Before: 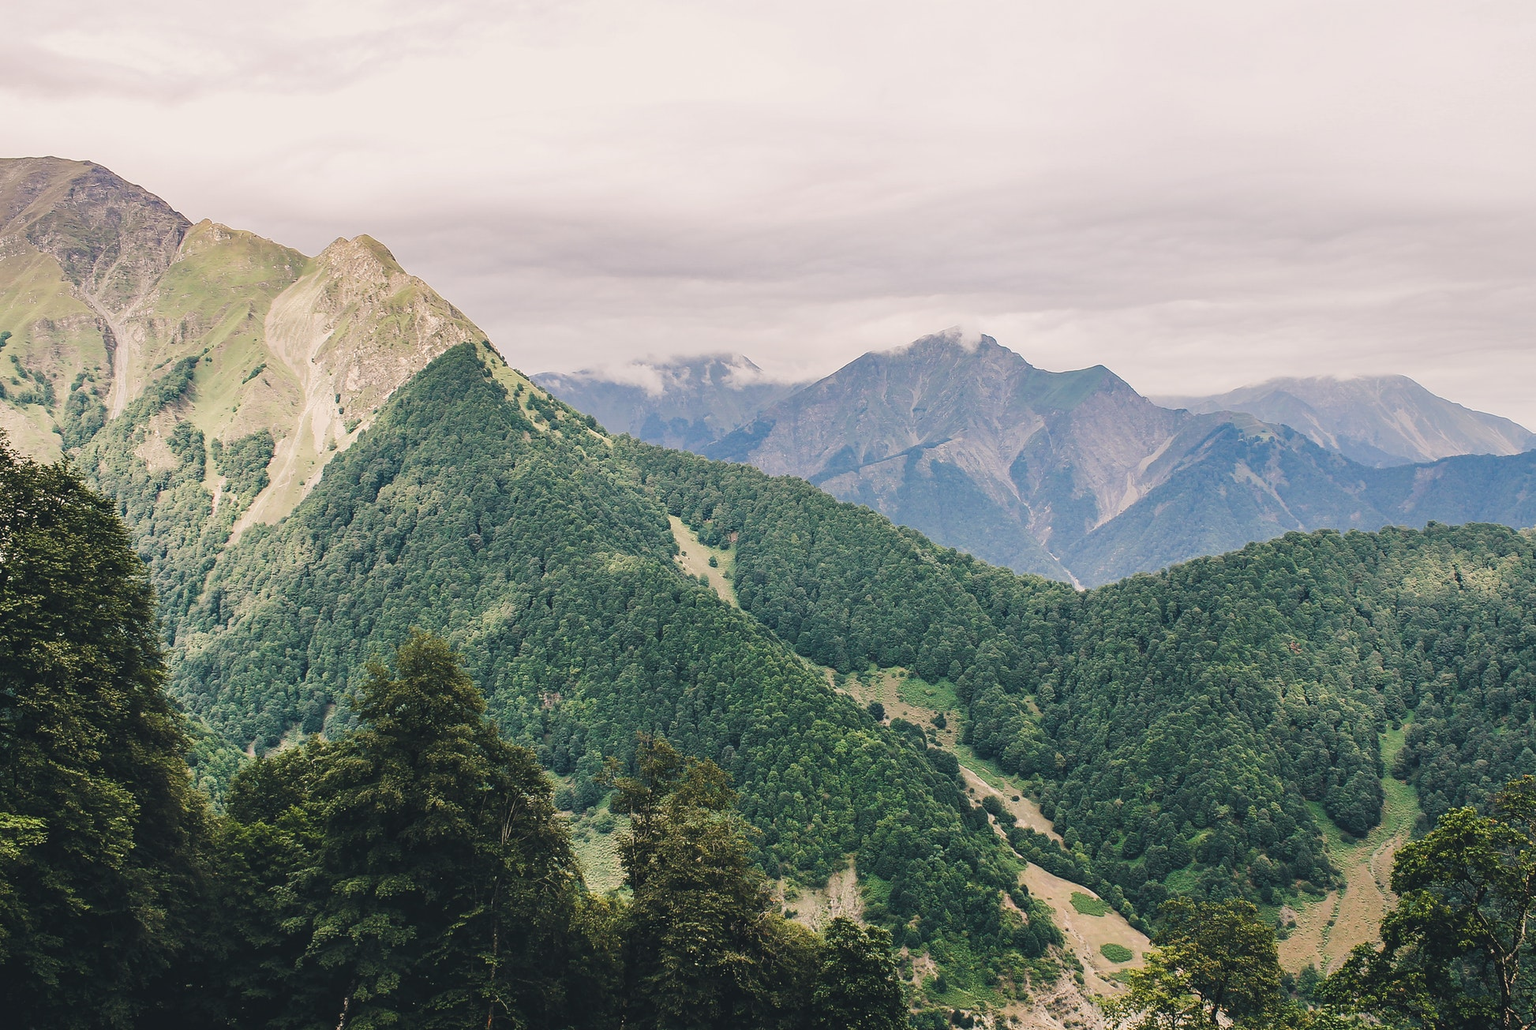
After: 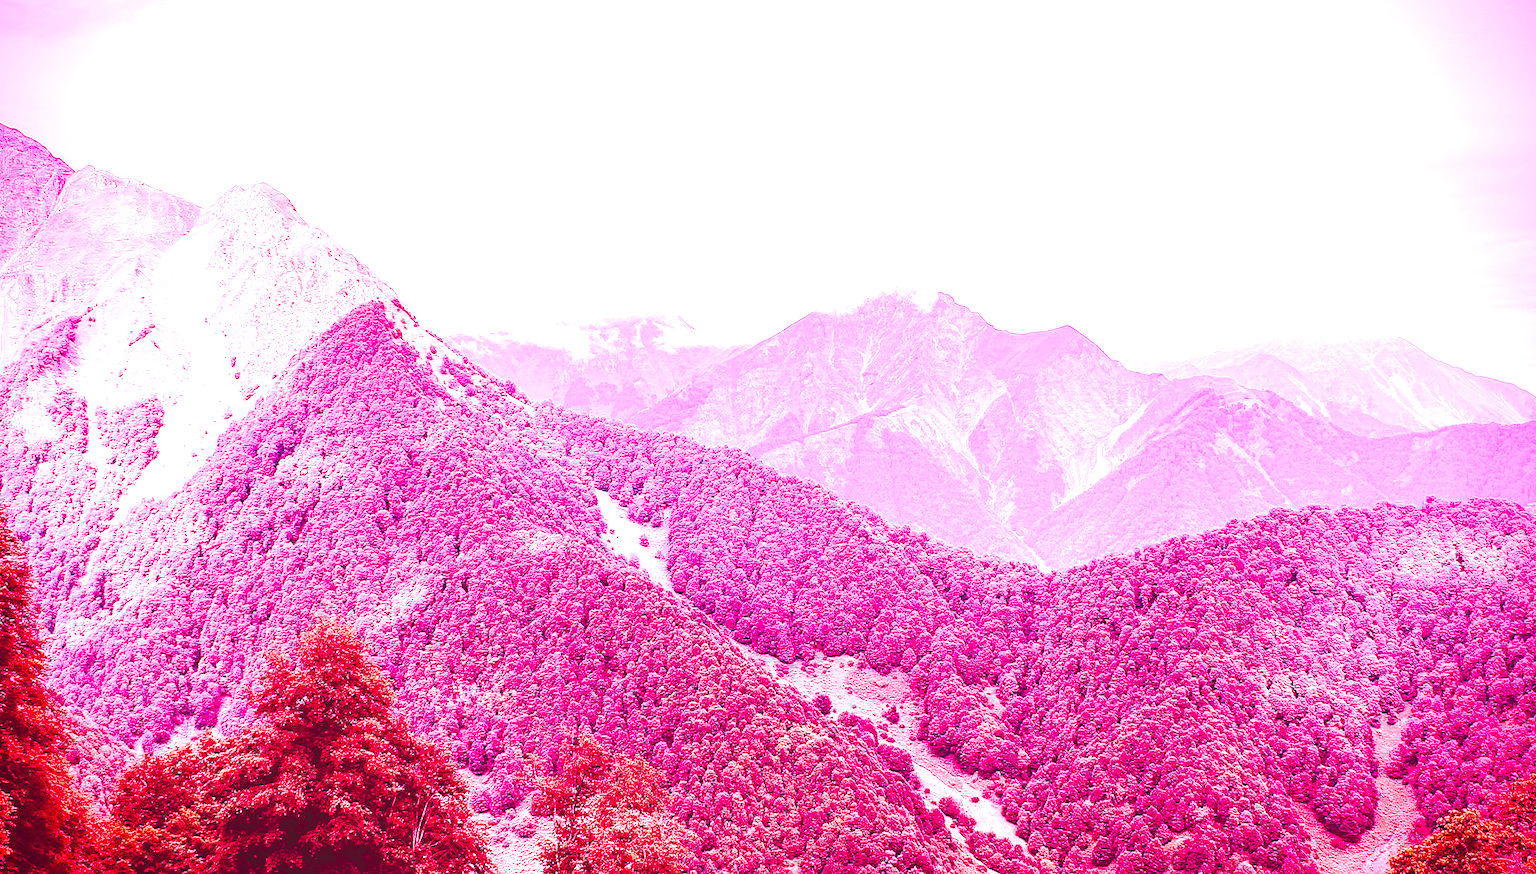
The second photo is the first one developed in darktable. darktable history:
levels: black 3.83%, white 90.64%, levels [0.044, 0.416, 0.908]
vignetting: fall-off start 88.53%, fall-off radius 44.2%, saturation 0.376, width/height ratio 1.161
contrast brightness saturation: contrast 0.13, brightness -0.24, saturation 0.14
contrast equalizer: y [[0.5 ×4, 0.525, 0.667], [0.5 ×6], [0.5 ×6], [0 ×4, 0.042, 0], [0, 0, 0.004, 0.1, 0.191, 0.131]]
color correction: highlights a* -0.772, highlights b* -8.92
tone curve: curves: ch0 [(0, 0) (0.003, 0.085) (0.011, 0.086) (0.025, 0.086) (0.044, 0.088) (0.069, 0.093) (0.1, 0.102) (0.136, 0.12) (0.177, 0.157) (0.224, 0.203) (0.277, 0.277) (0.335, 0.36) (0.399, 0.463) (0.468, 0.559) (0.543, 0.626) (0.623, 0.703) (0.709, 0.789) (0.801, 0.869) (0.898, 0.927) (1, 1)], preserve colors none
white balance: red 4.26, blue 1.802
crop: left 8.155%, top 6.611%, bottom 15.385%
